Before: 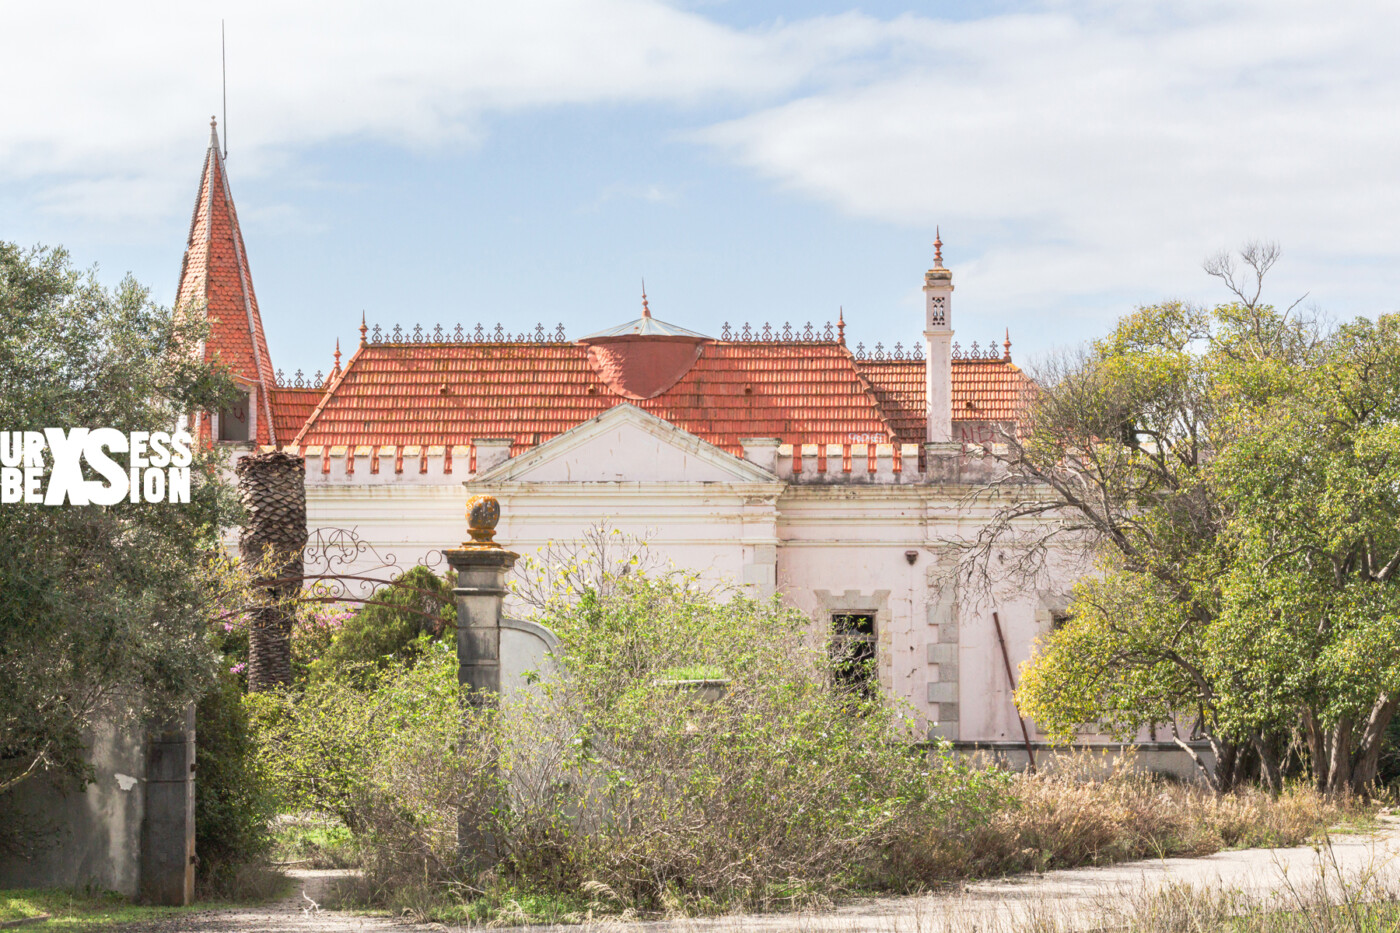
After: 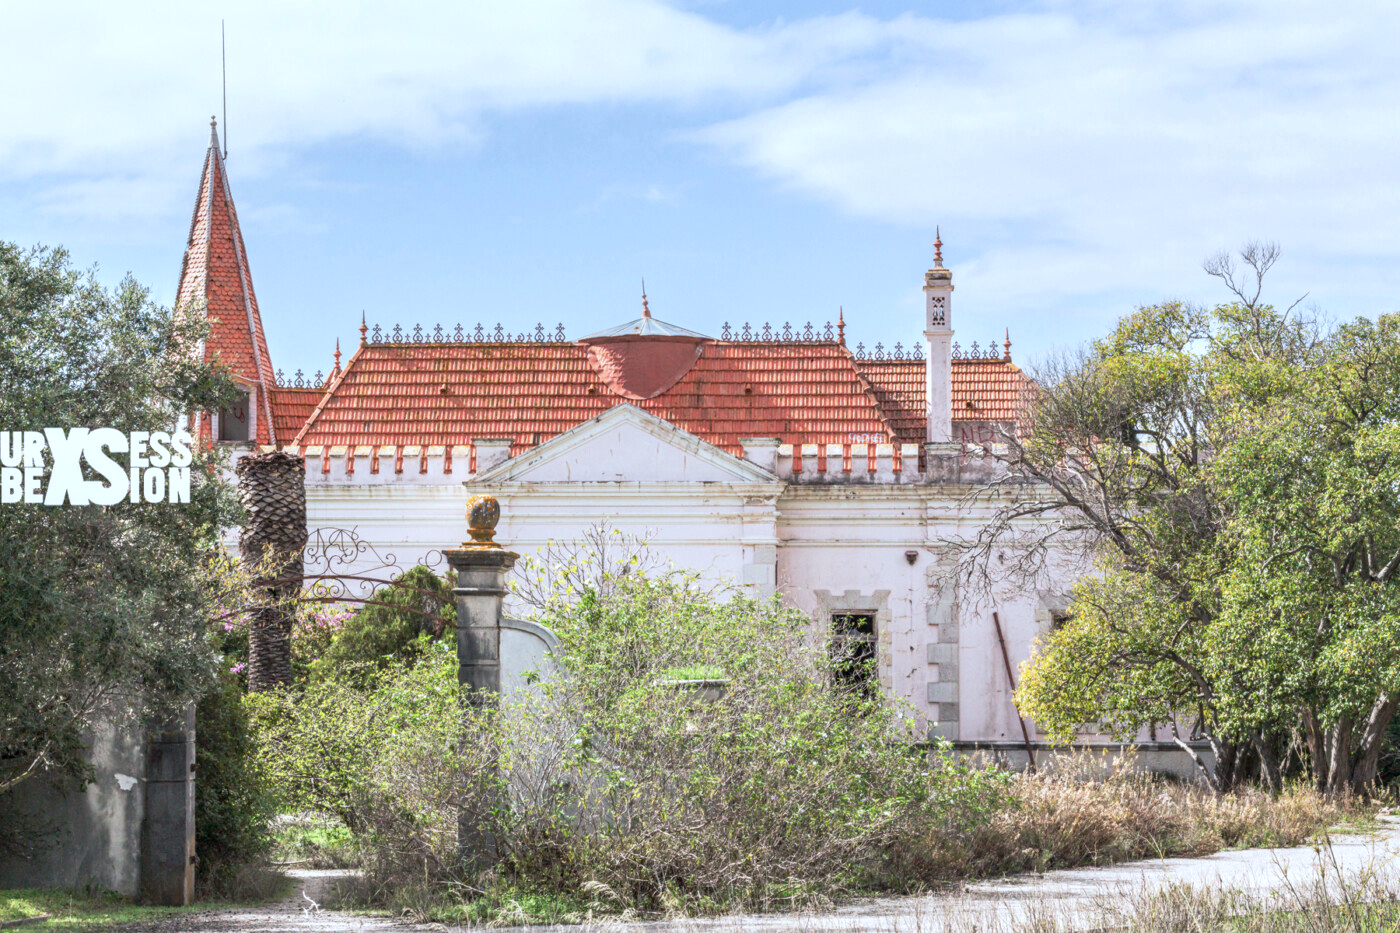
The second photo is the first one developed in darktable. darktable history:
color calibration: x 0.37, y 0.382, temperature 4314.17 K
local contrast: on, module defaults
